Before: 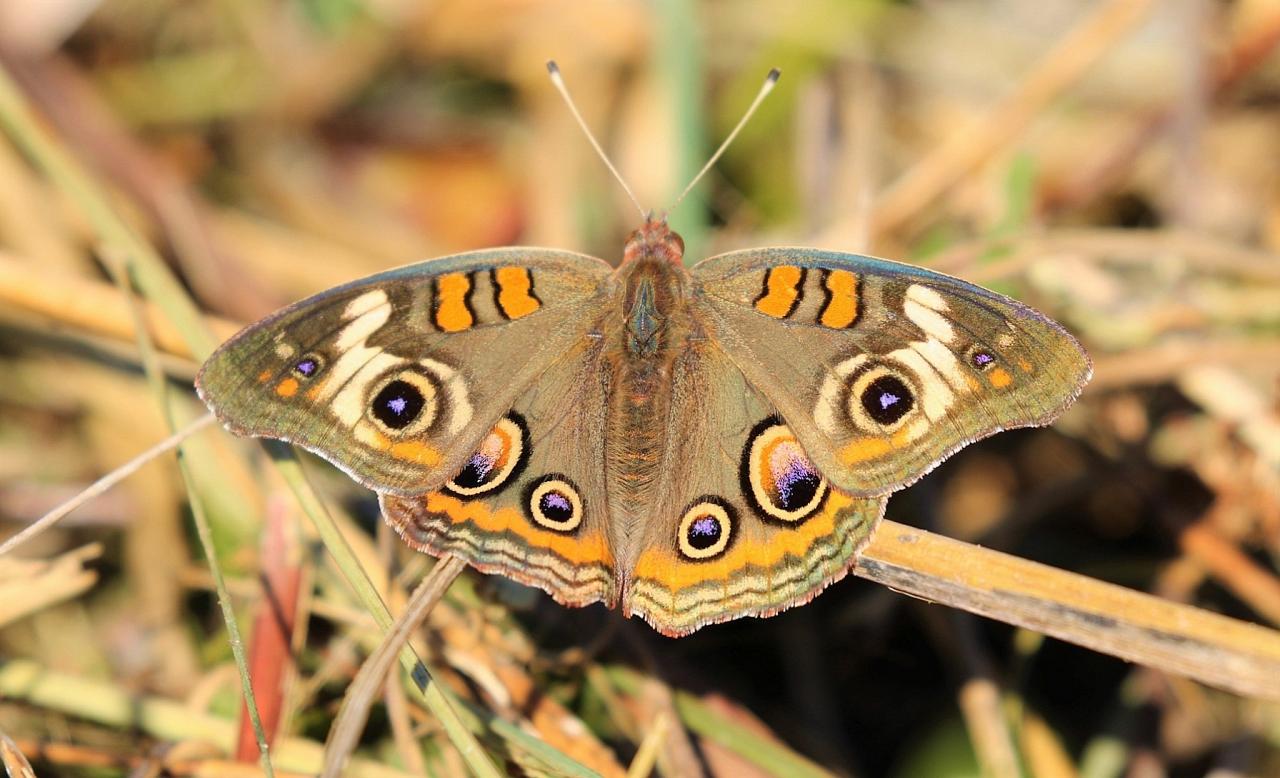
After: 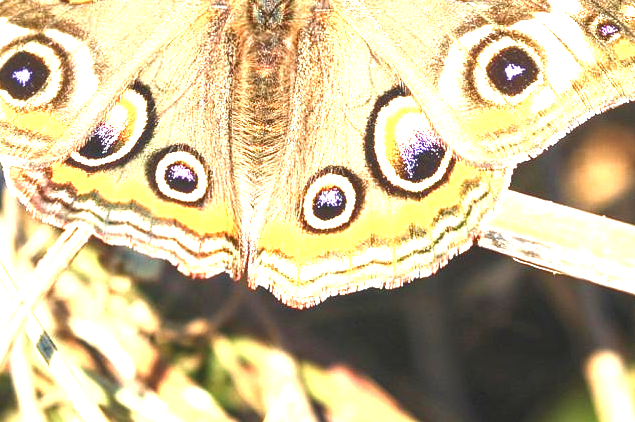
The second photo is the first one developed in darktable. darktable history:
exposure: black level correction 0, exposure 1.374 EV, compensate exposure bias true, compensate highlight preservation false
crop: left 29.372%, top 42.289%, right 20.979%, bottom 3.459%
tone curve: curves: ch0 [(0, 0.081) (0.483, 0.453) (0.881, 0.992)], color space Lab, independent channels, preserve colors none
local contrast: on, module defaults
